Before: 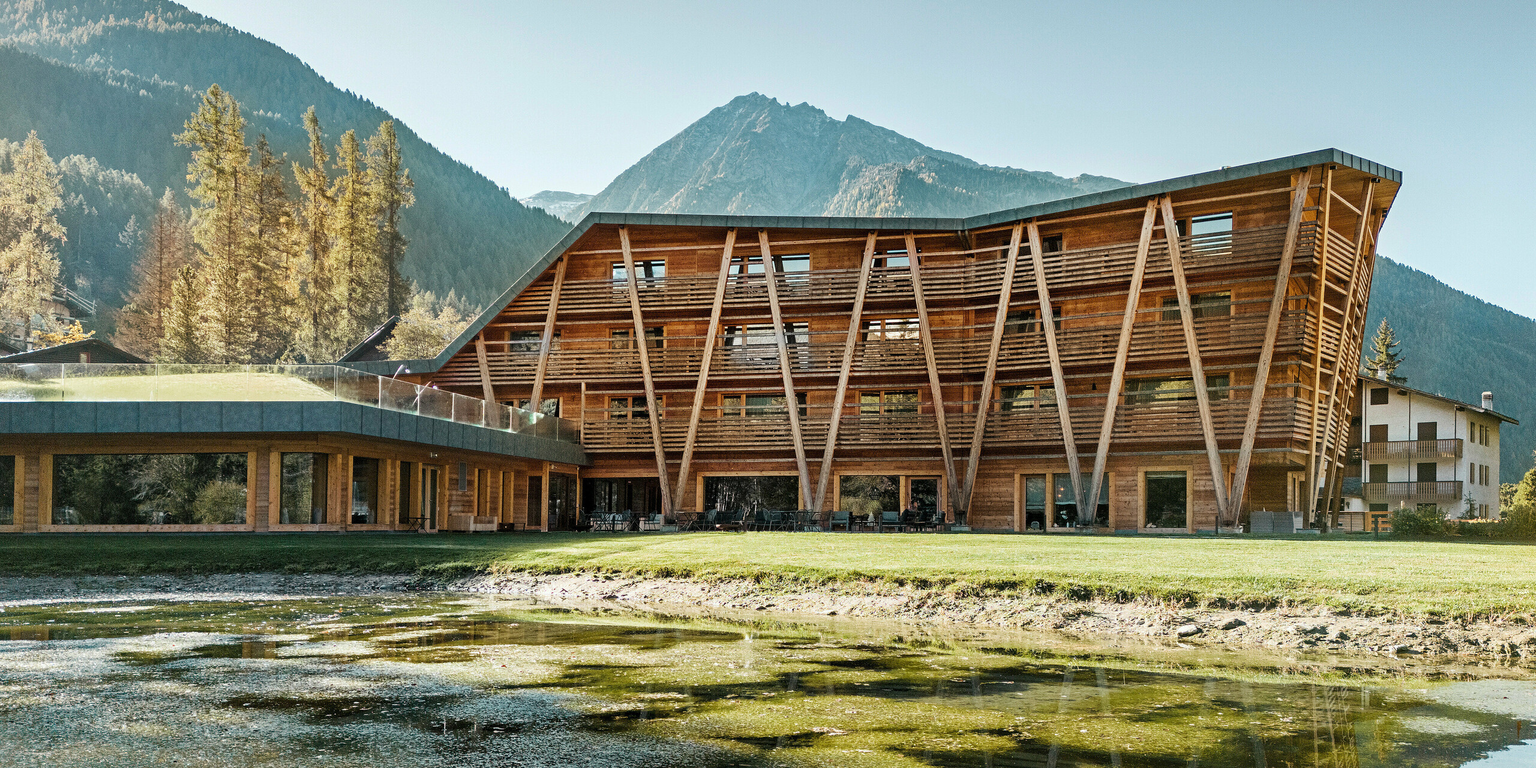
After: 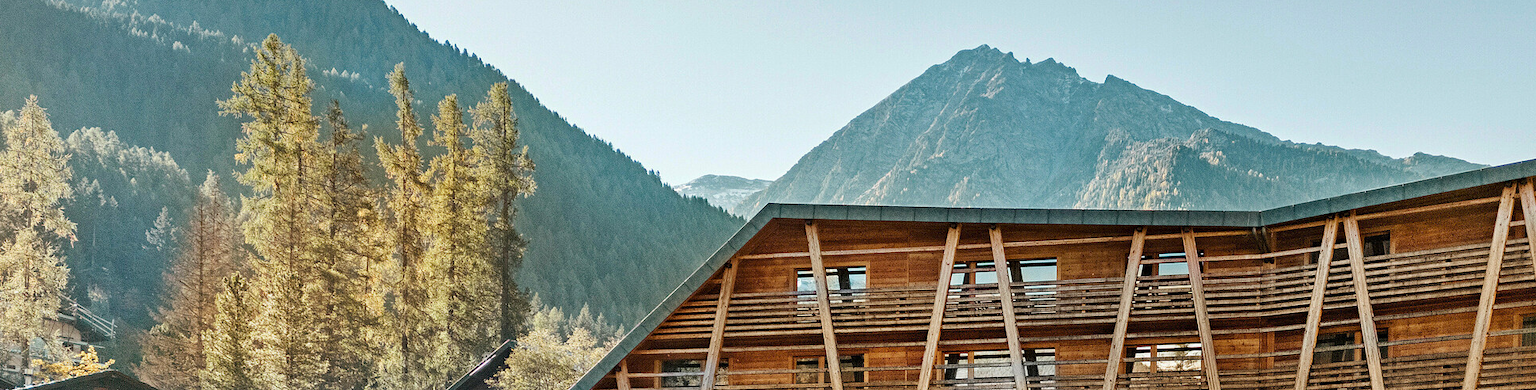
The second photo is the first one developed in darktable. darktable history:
haze removal: adaptive false
crop: left 0.561%, top 7.641%, right 23.604%, bottom 53.779%
